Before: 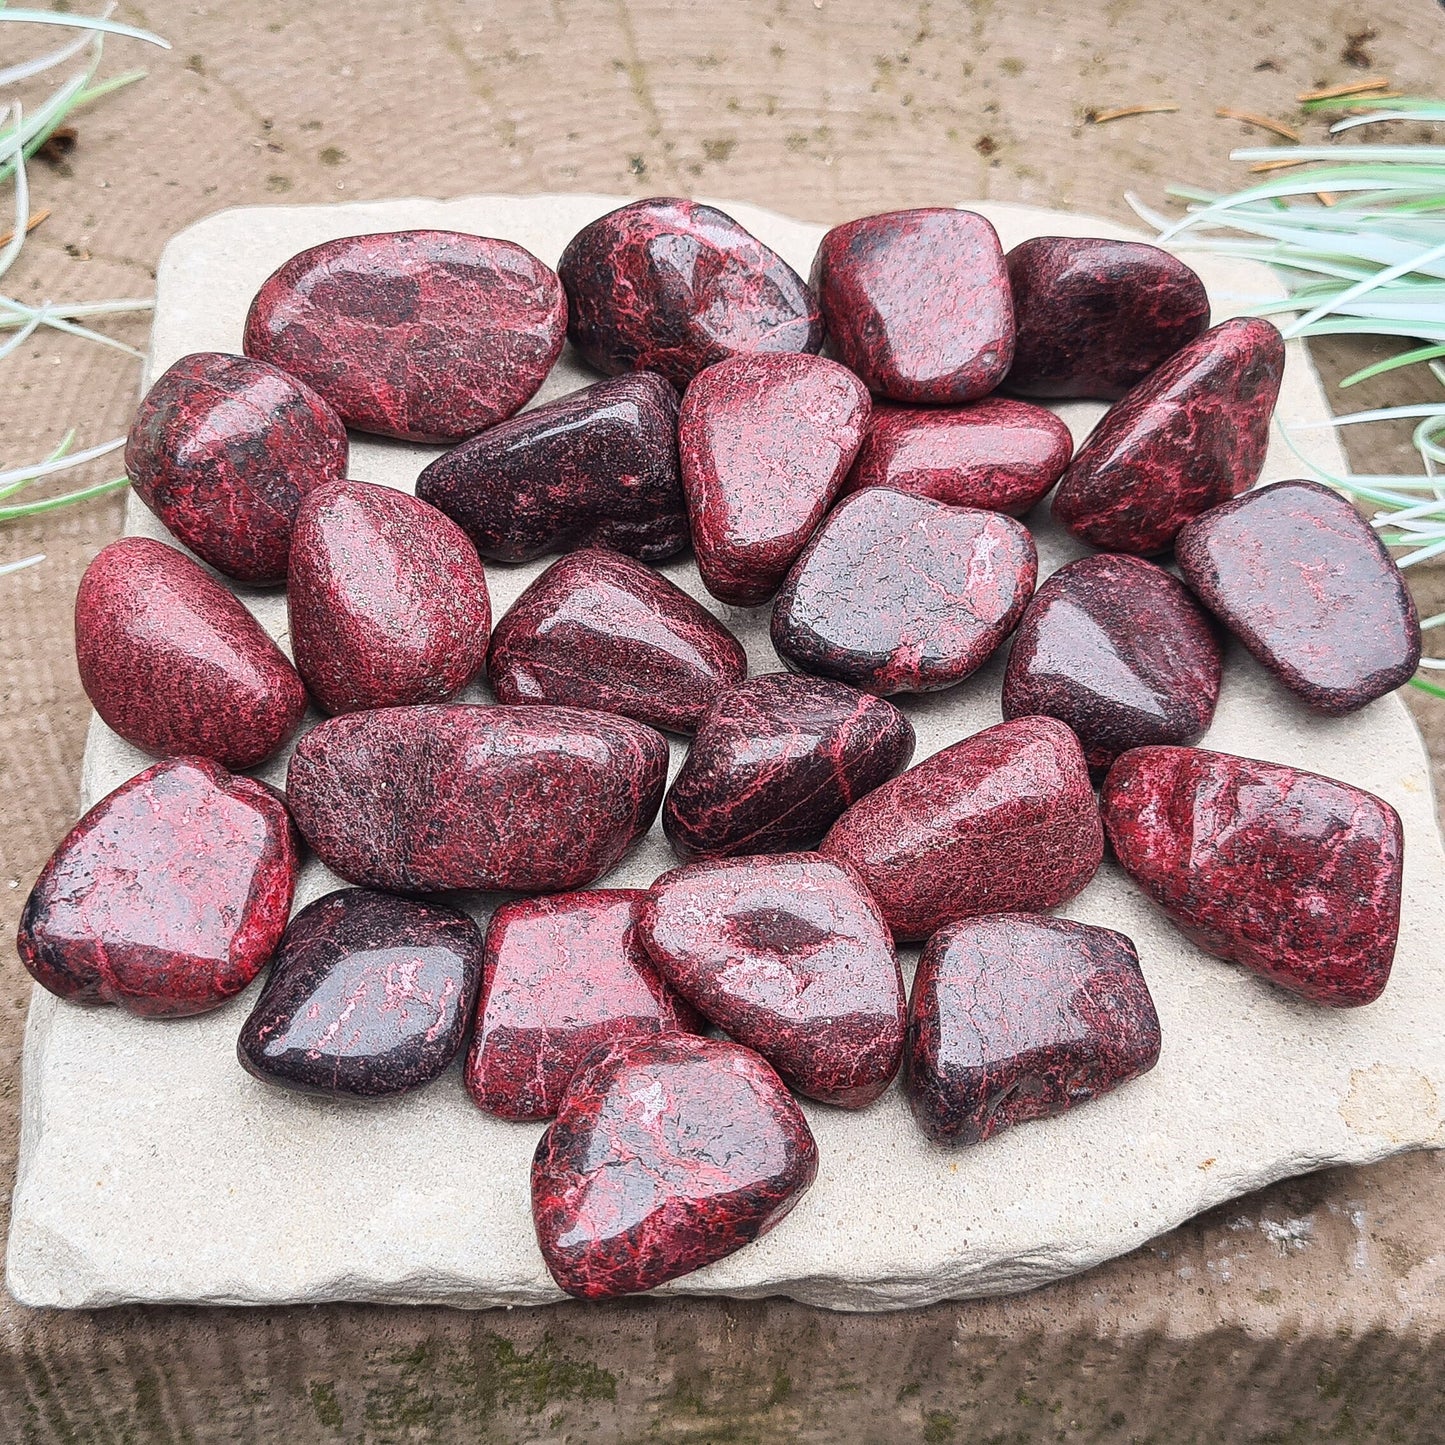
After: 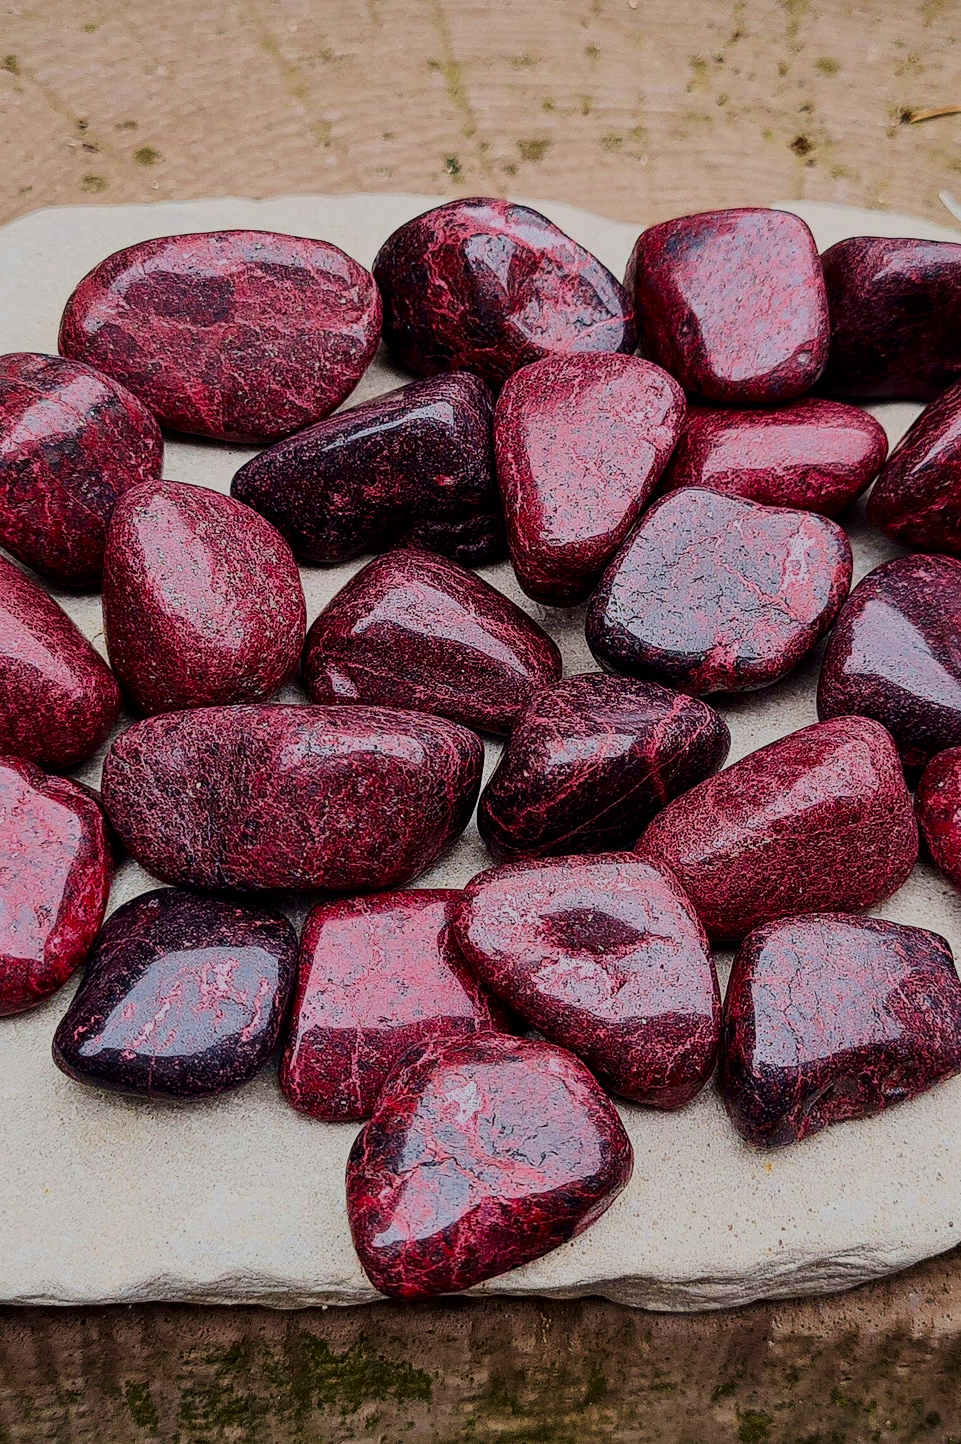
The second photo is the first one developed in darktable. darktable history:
crop and rotate: left 12.866%, right 20.591%
velvia: strength 50.43%
contrast brightness saturation: contrast 0.13, brightness -0.238, saturation 0.141
filmic rgb: black relative exposure -9.27 EV, white relative exposure 6.81 EV, hardness 3.06, contrast 1.05
